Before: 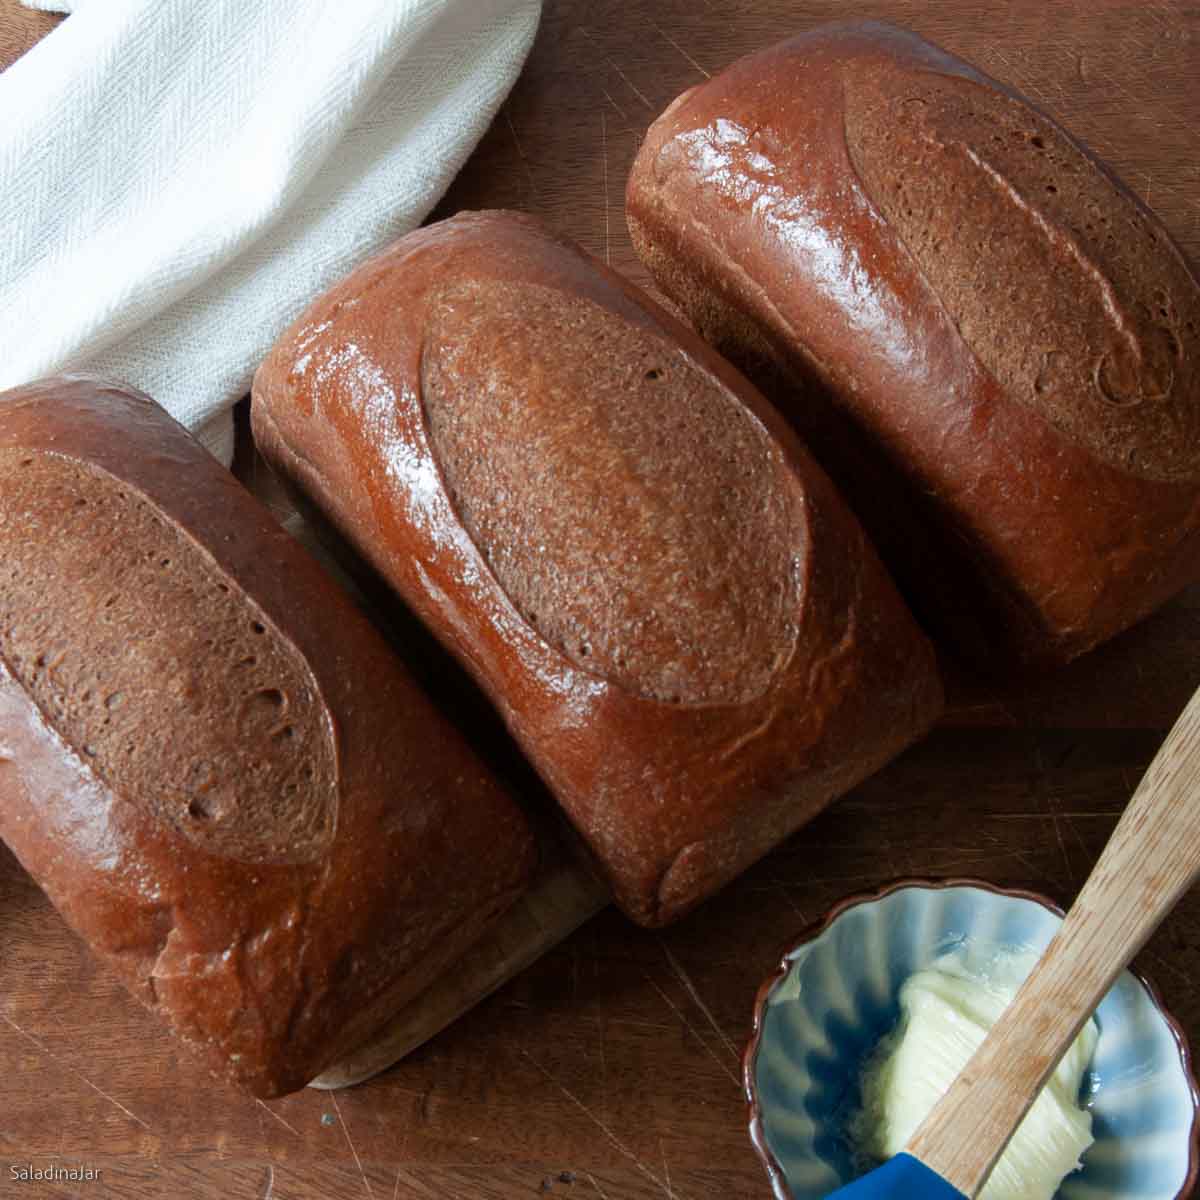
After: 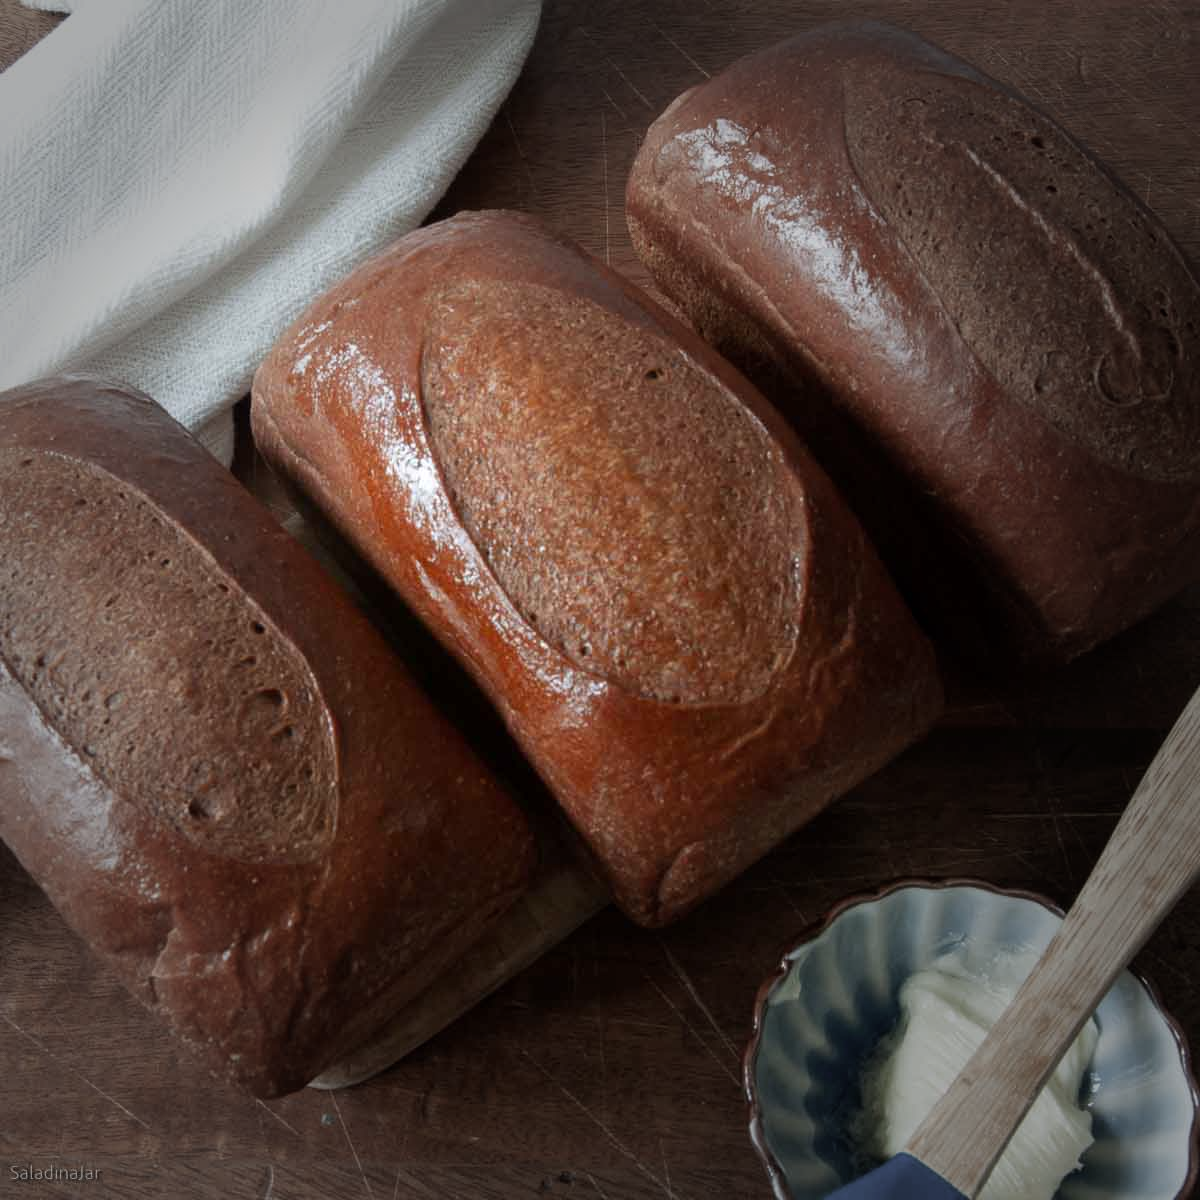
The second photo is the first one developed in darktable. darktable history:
vignetting: fall-off start 33.76%, fall-off radius 64.94%, brightness -0.575, center (-0.12, -0.002), width/height ratio 0.959
